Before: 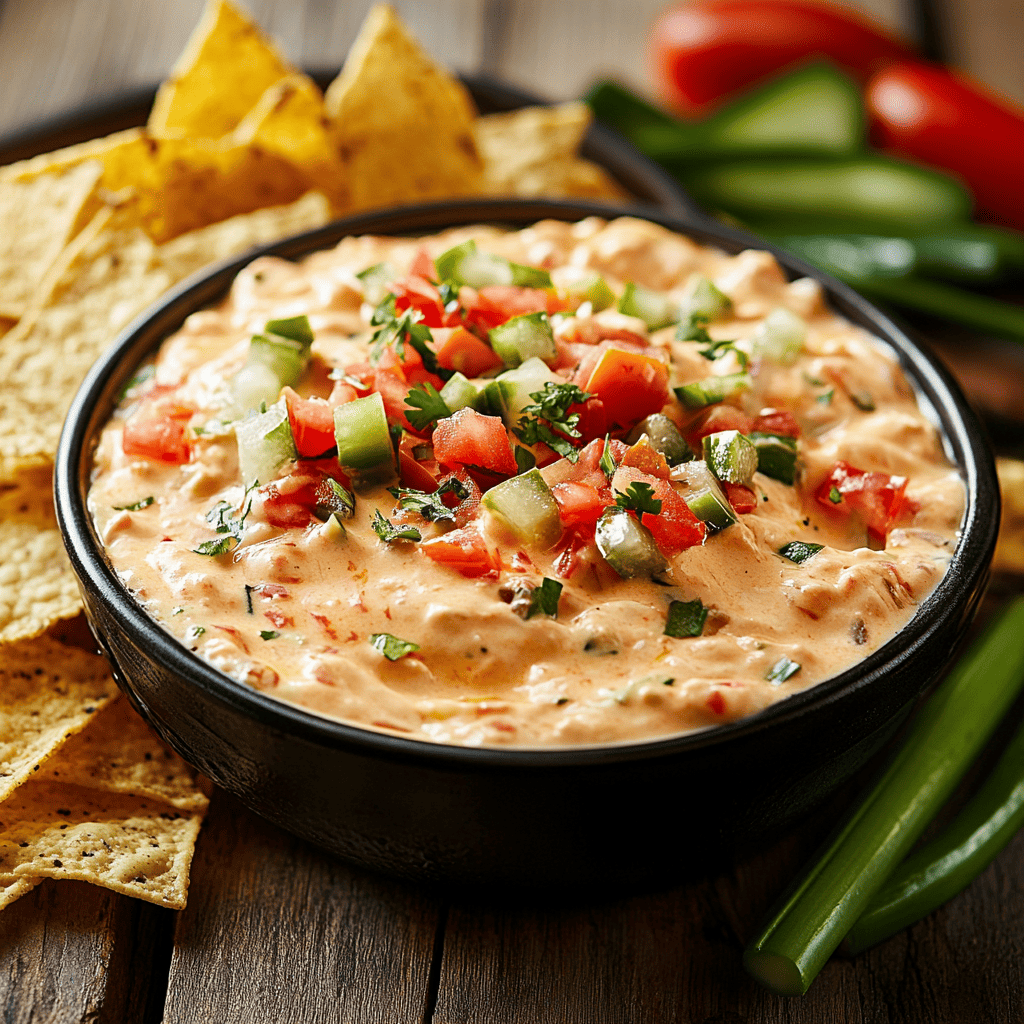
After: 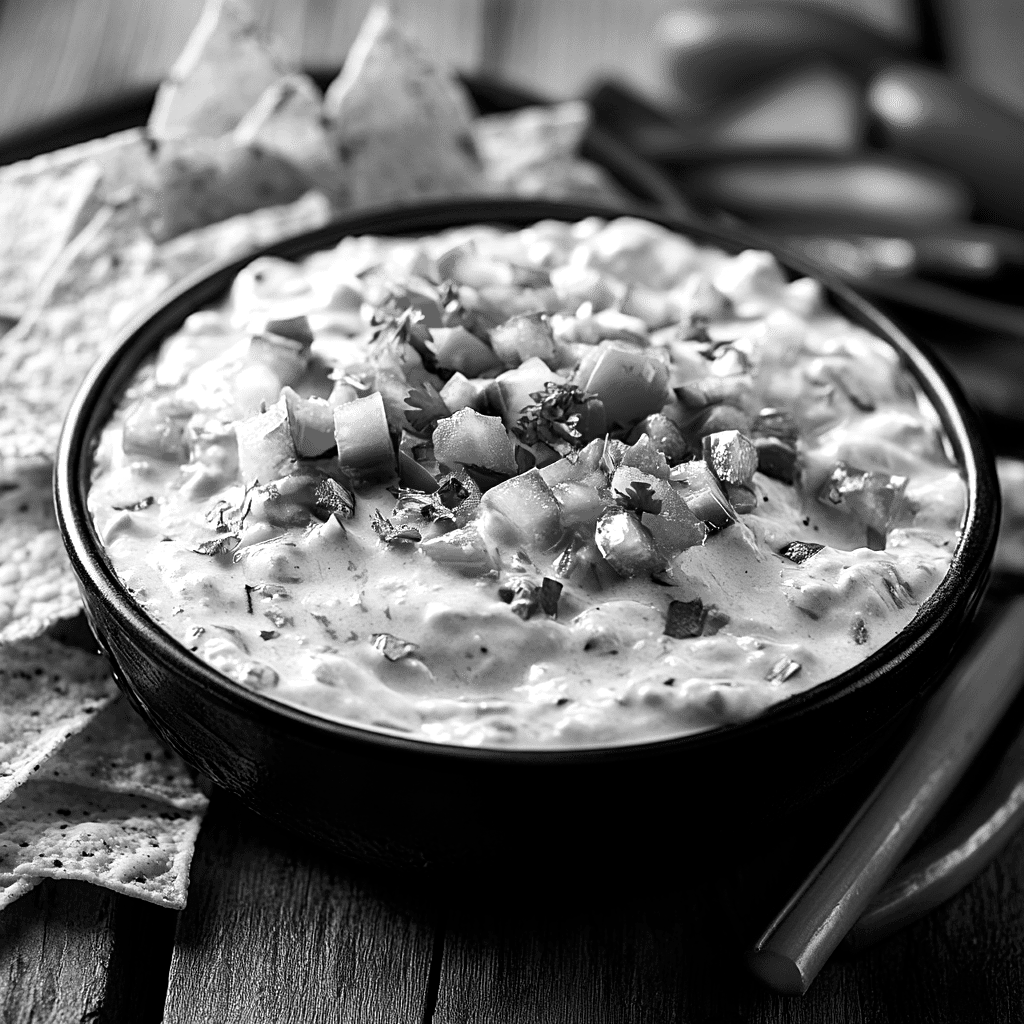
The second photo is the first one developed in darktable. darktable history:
monochrome: a 32, b 64, size 2.3
color balance: lift [1.001, 0.997, 0.99, 1.01], gamma [1.007, 1, 0.975, 1.025], gain [1, 1.065, 1.052, 0.935], contrast 13.25%
color balance rgb: perceptual saturation grading › global saturation 35%, perceptual saturation grading › highlights -25%, perceptual saturation grading › shadows 50%
